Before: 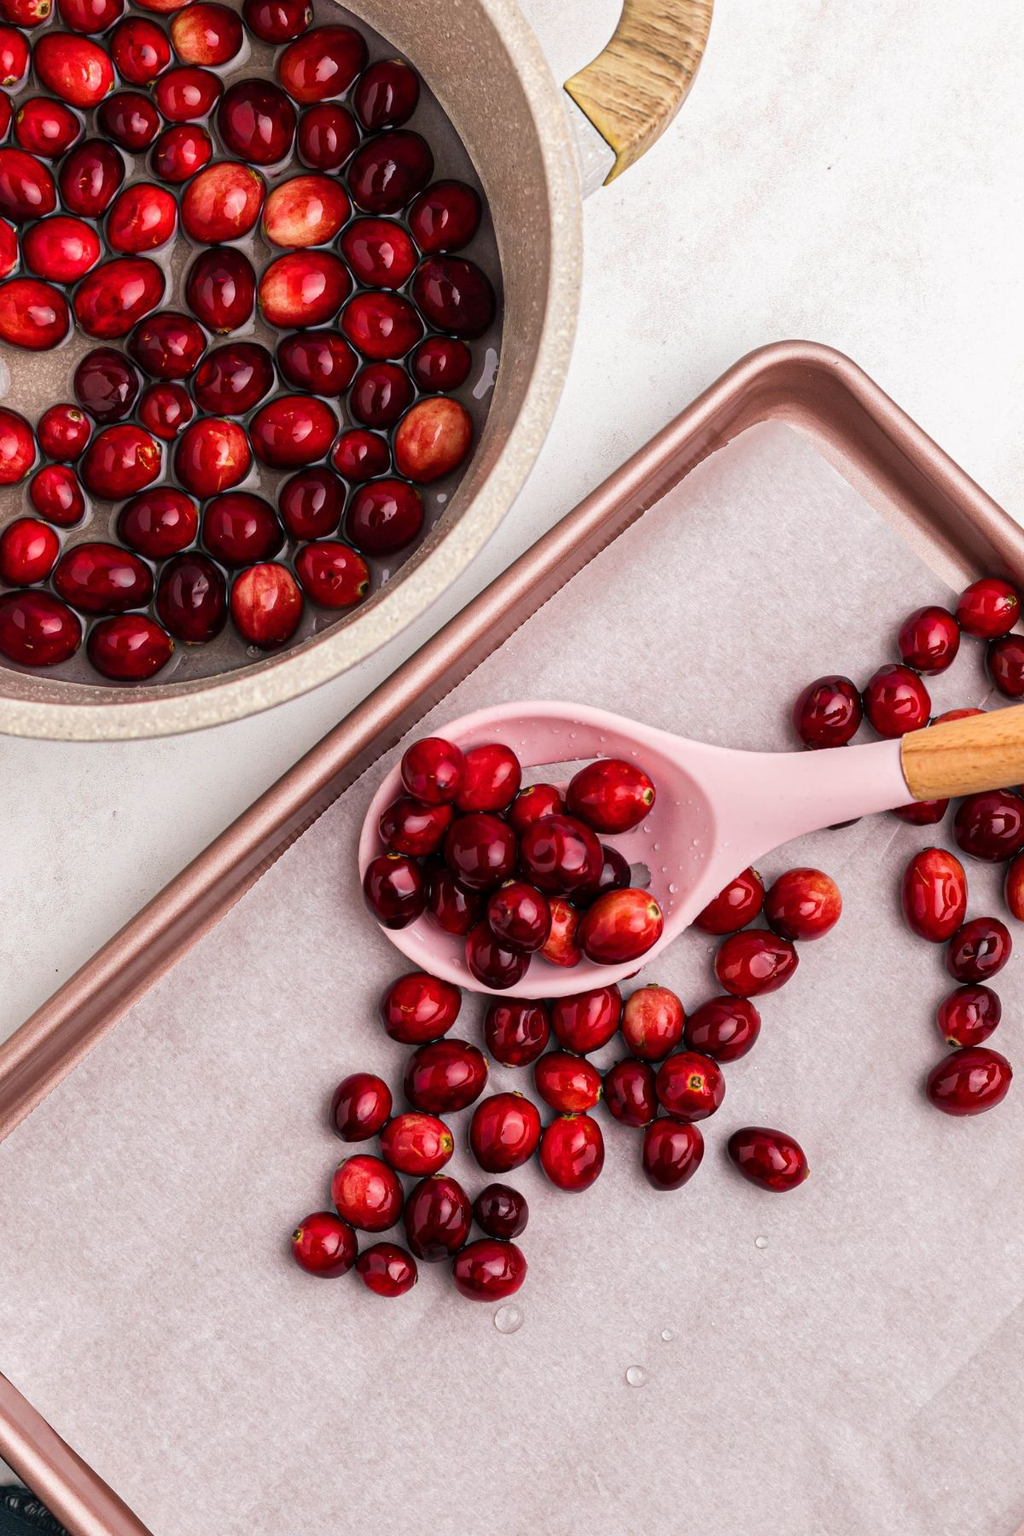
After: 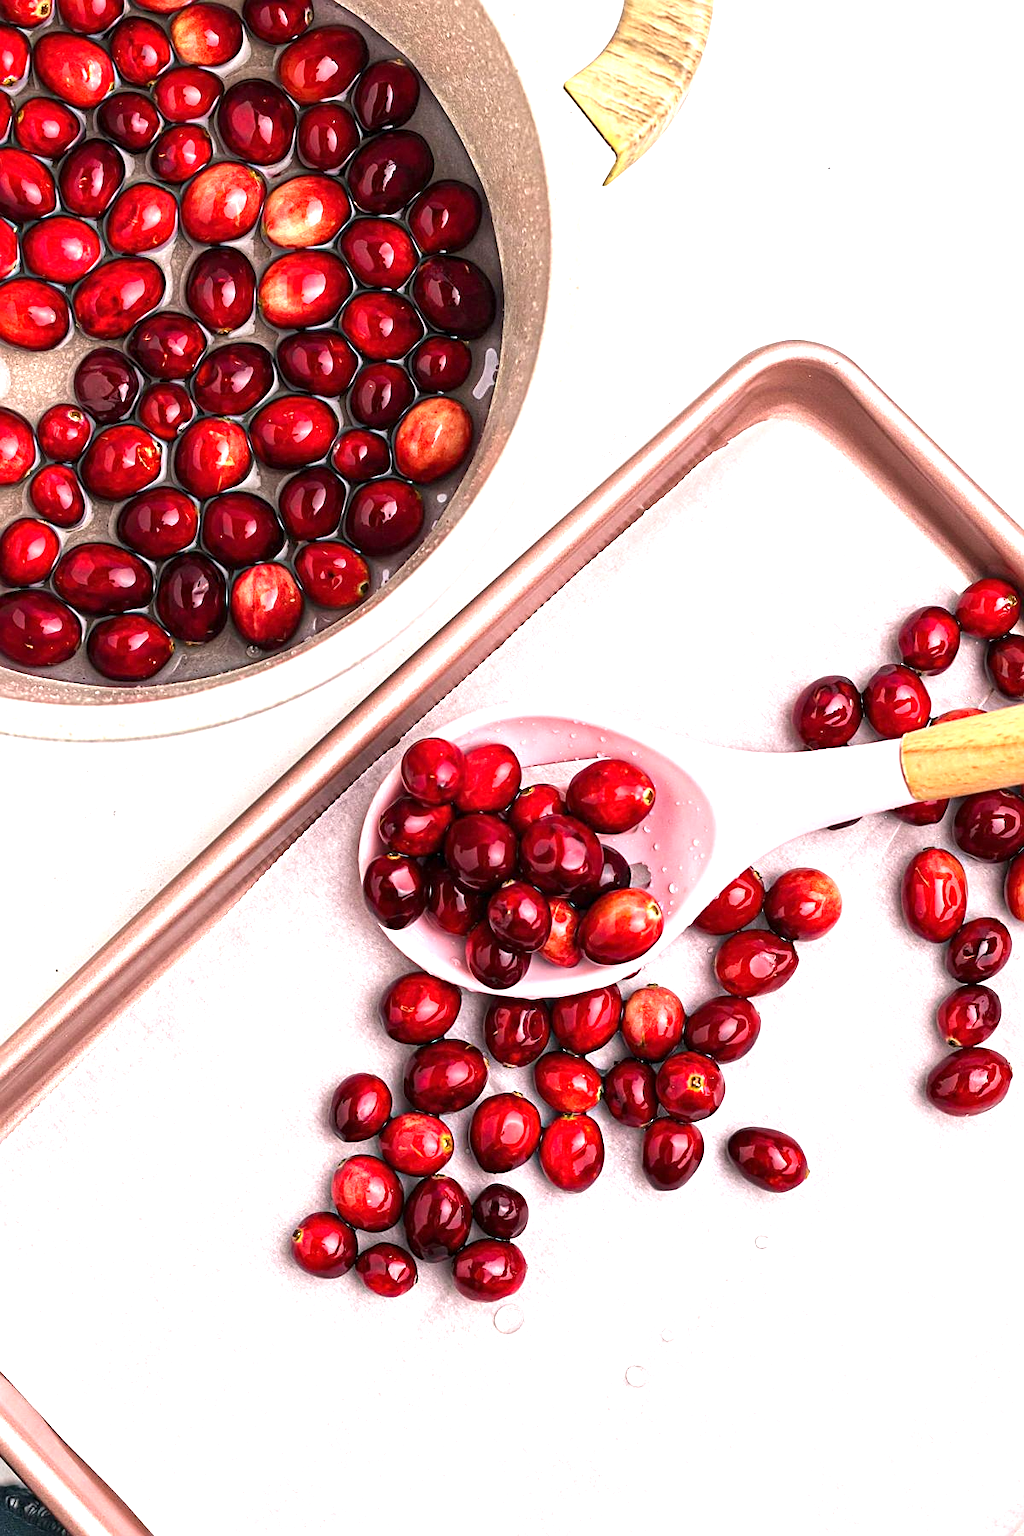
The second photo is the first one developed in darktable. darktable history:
exposure: exposure 1.137 EV, compensate highlight preservation false
sharpen: on, module defaults
